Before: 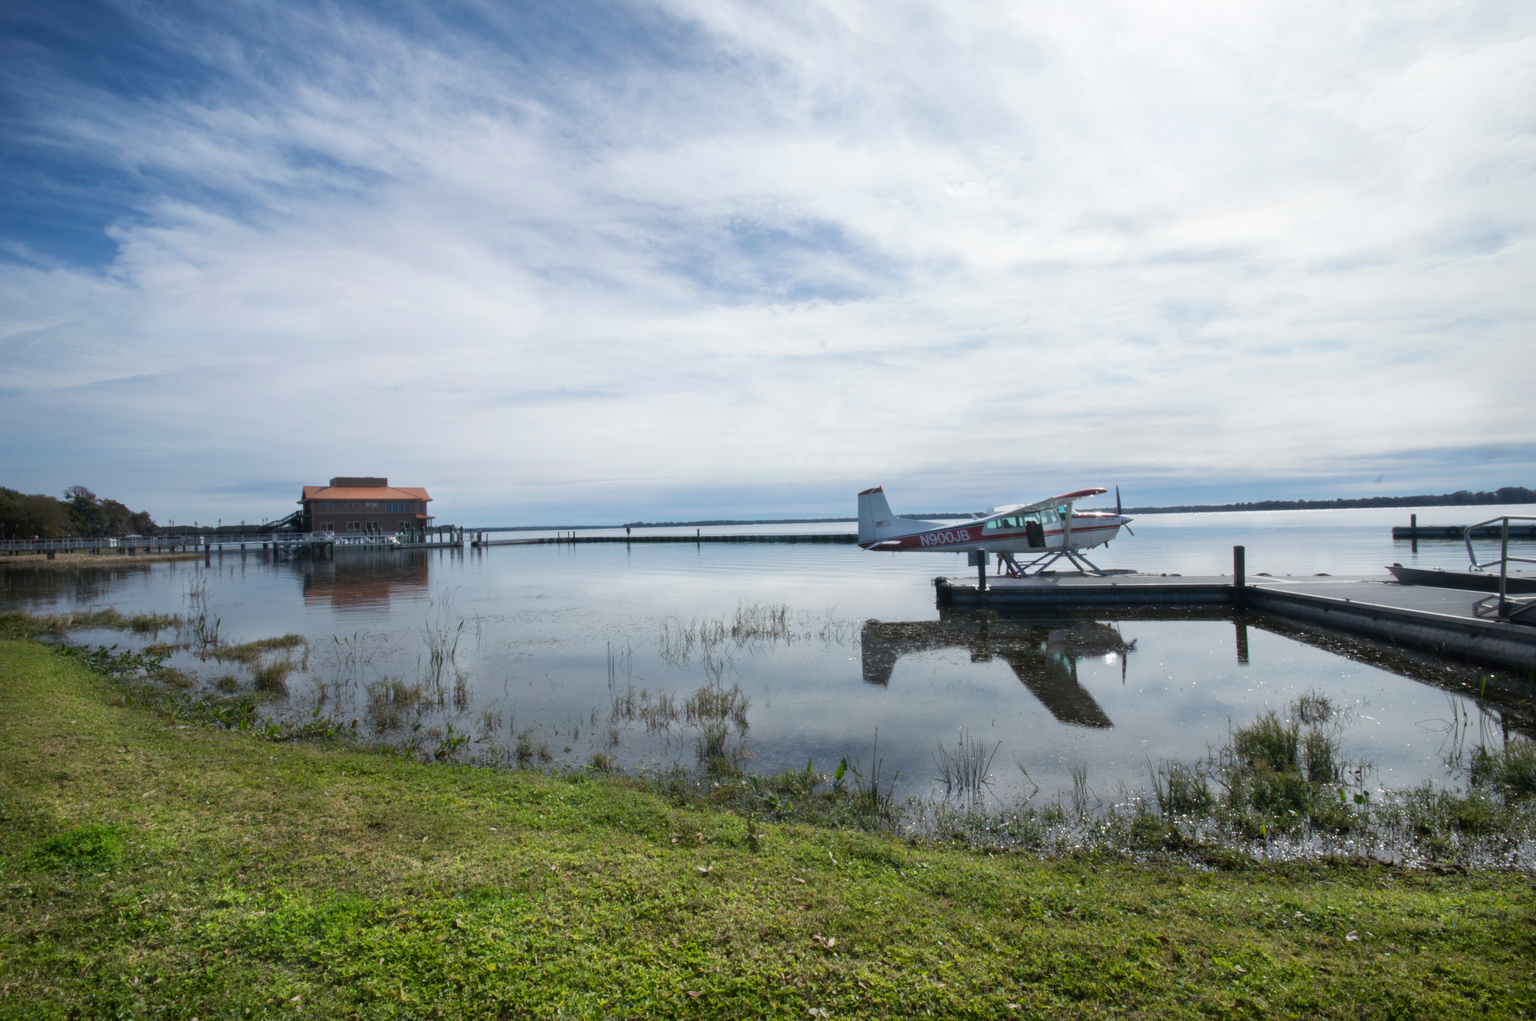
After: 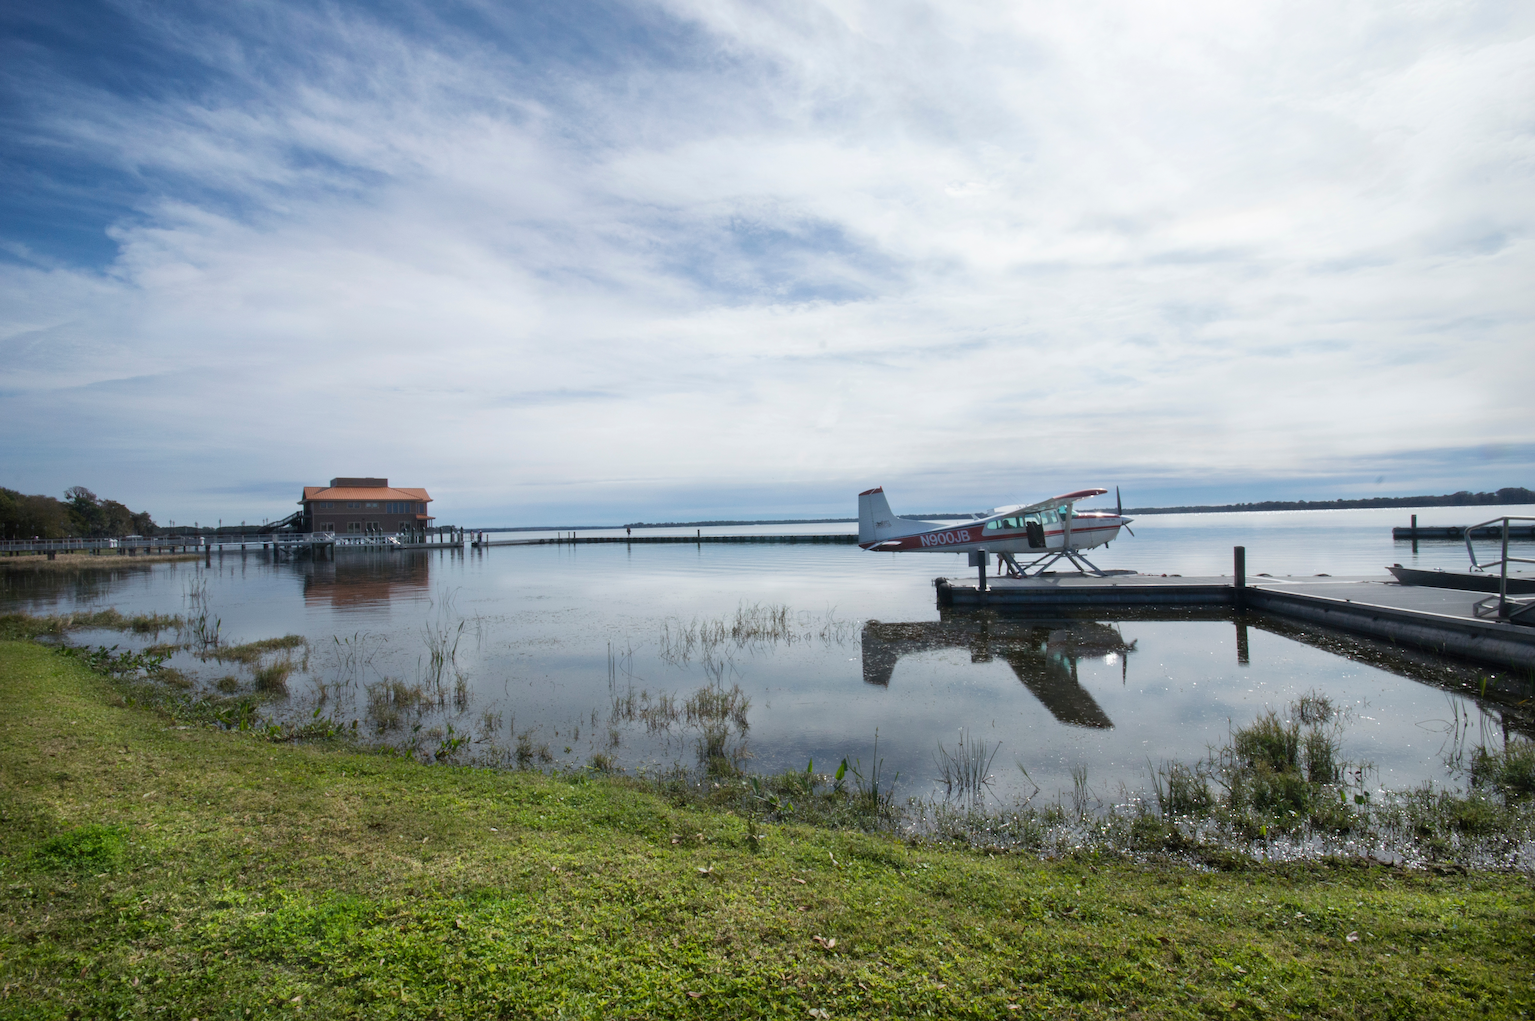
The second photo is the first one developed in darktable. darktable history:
sharpen: radius 1.978
